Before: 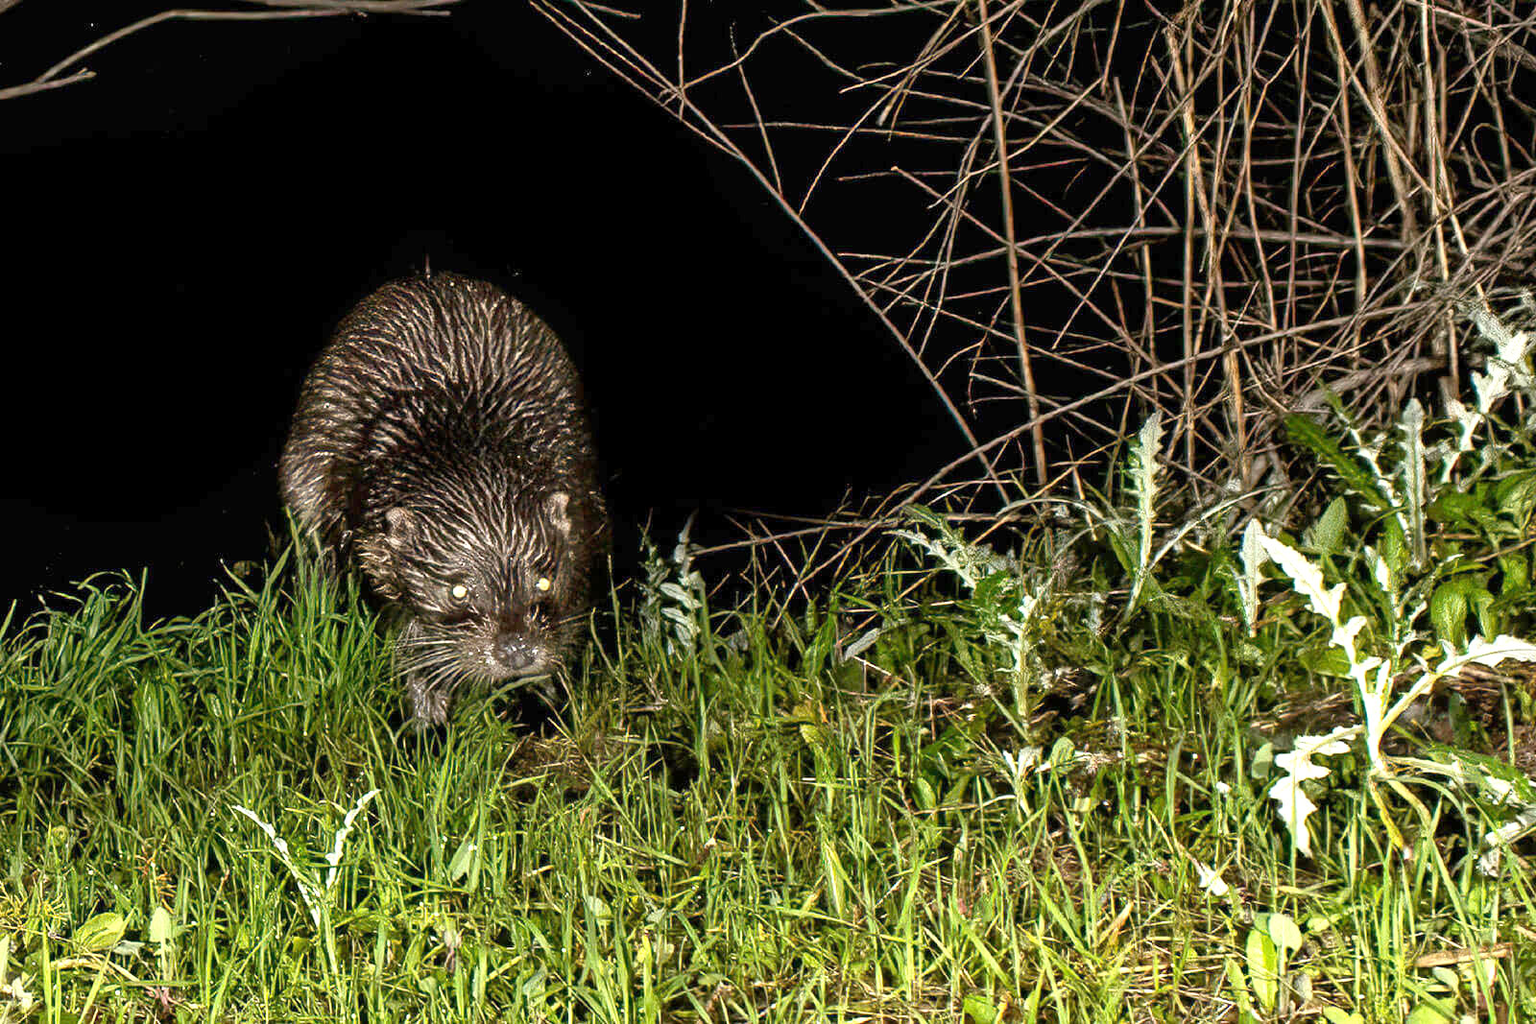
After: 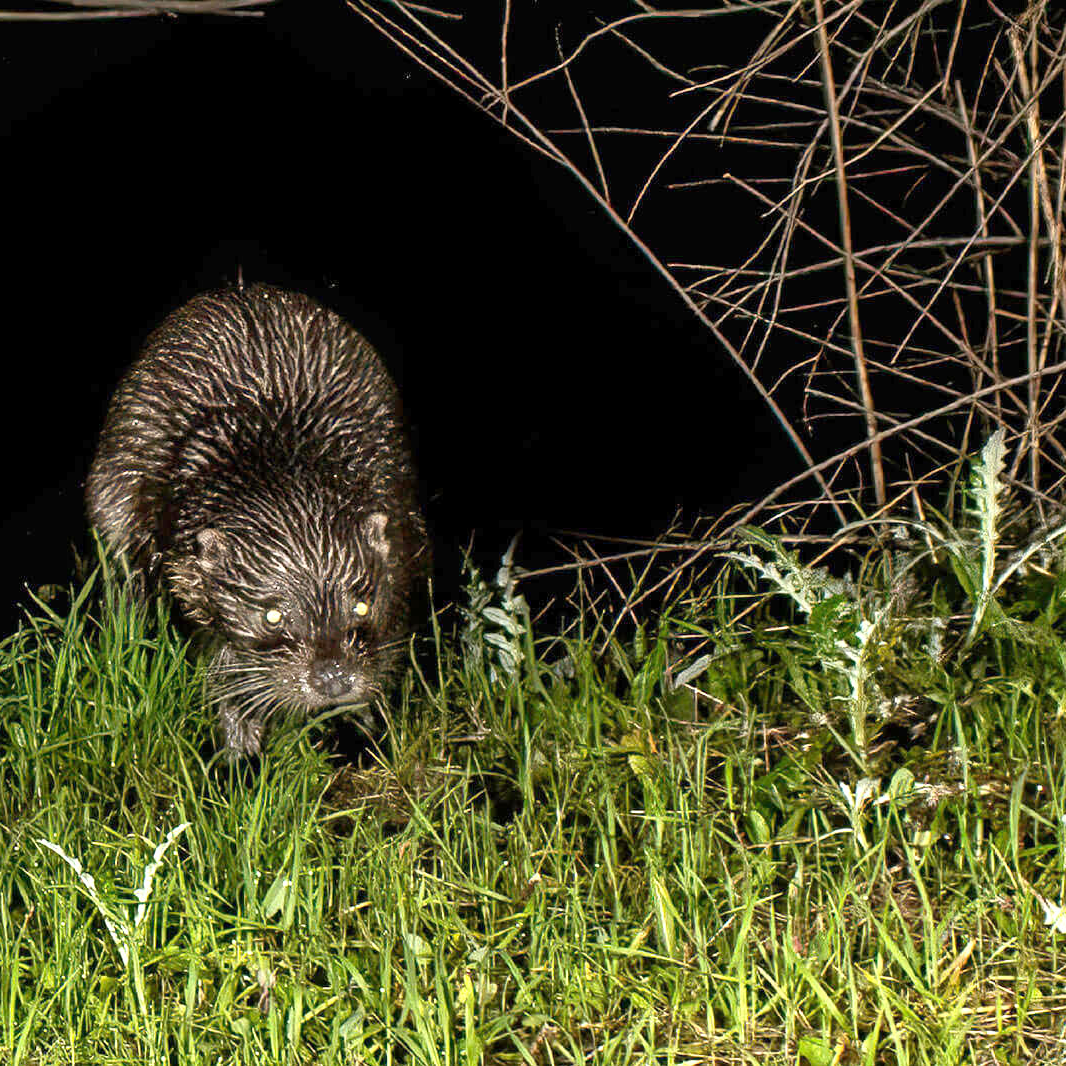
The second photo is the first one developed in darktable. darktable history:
crop and rotate: left 12.841%, right 20.508%
